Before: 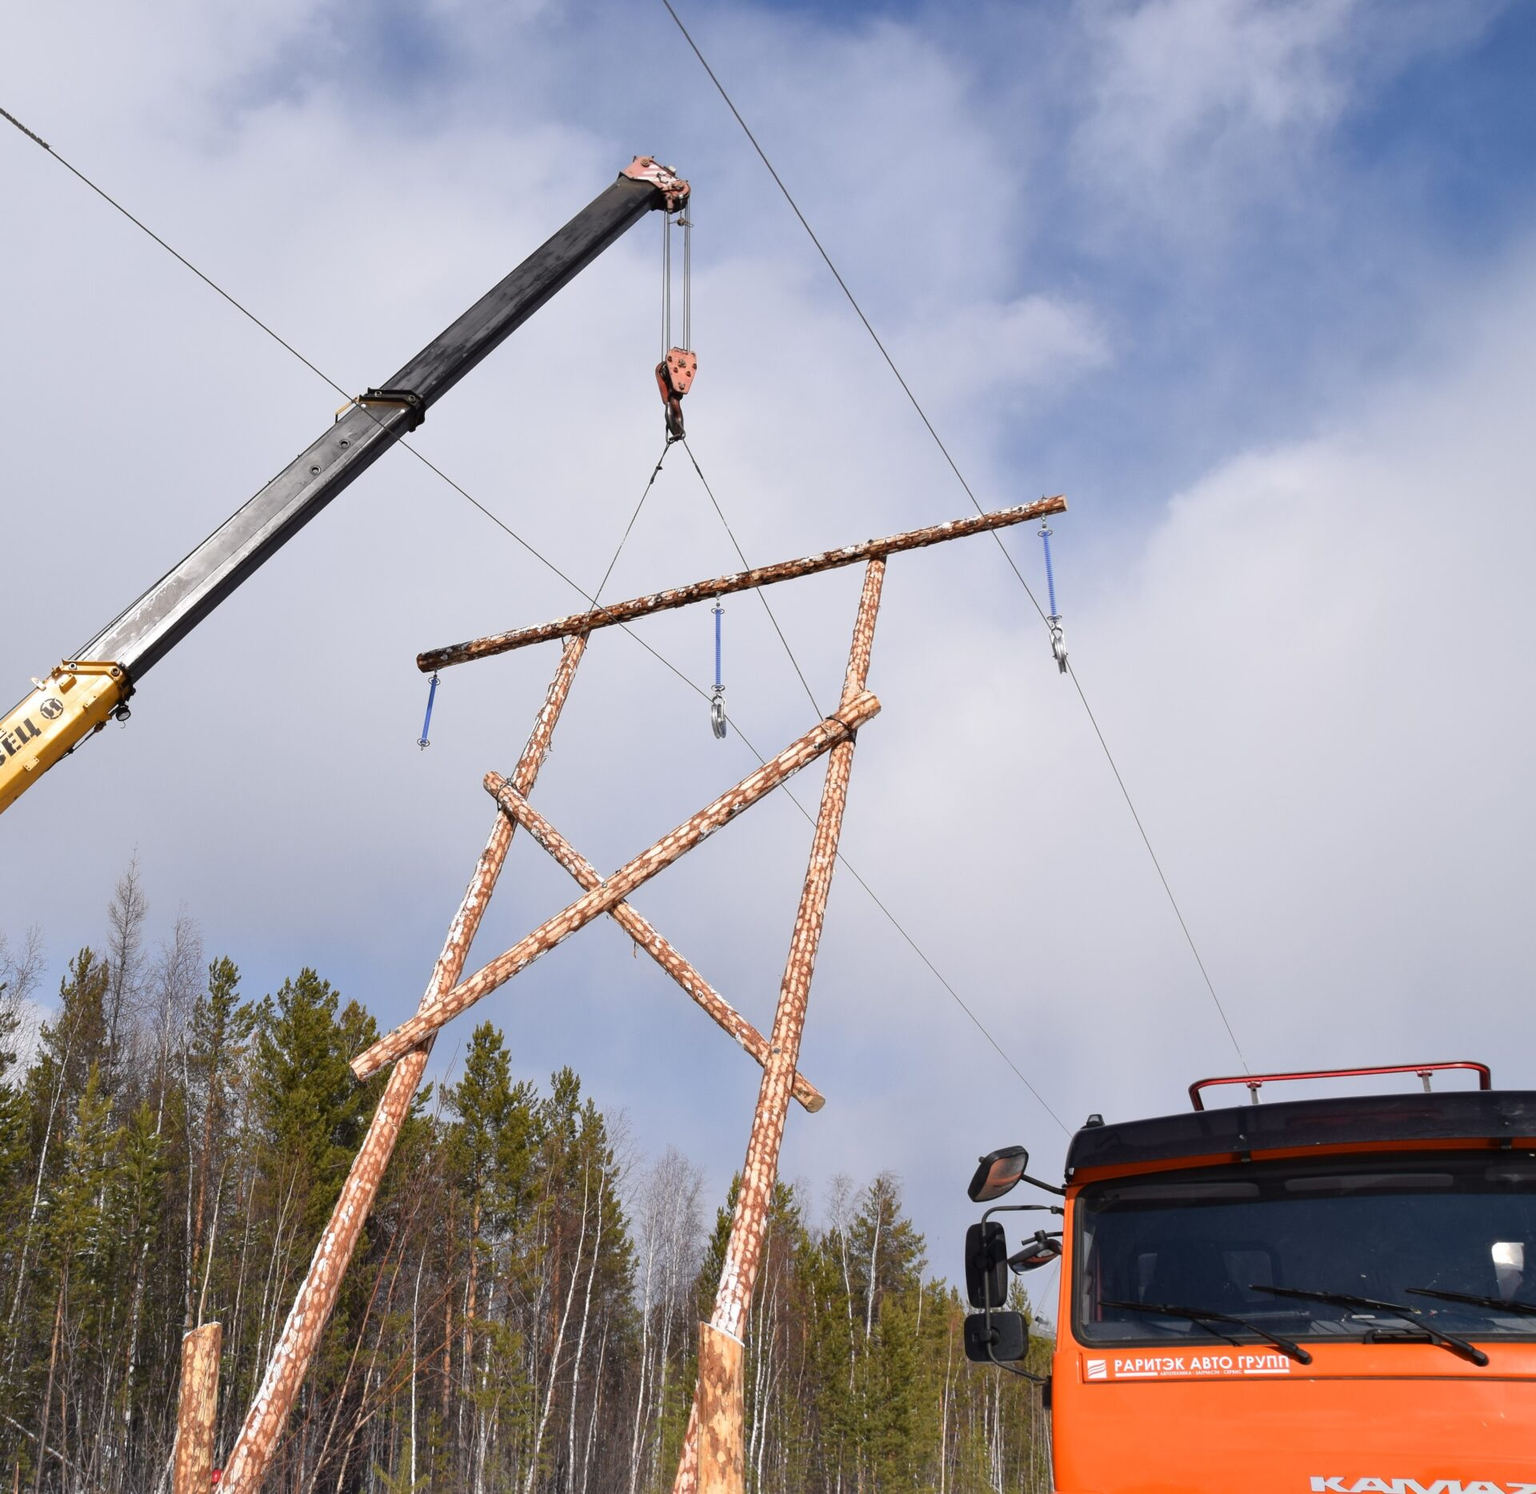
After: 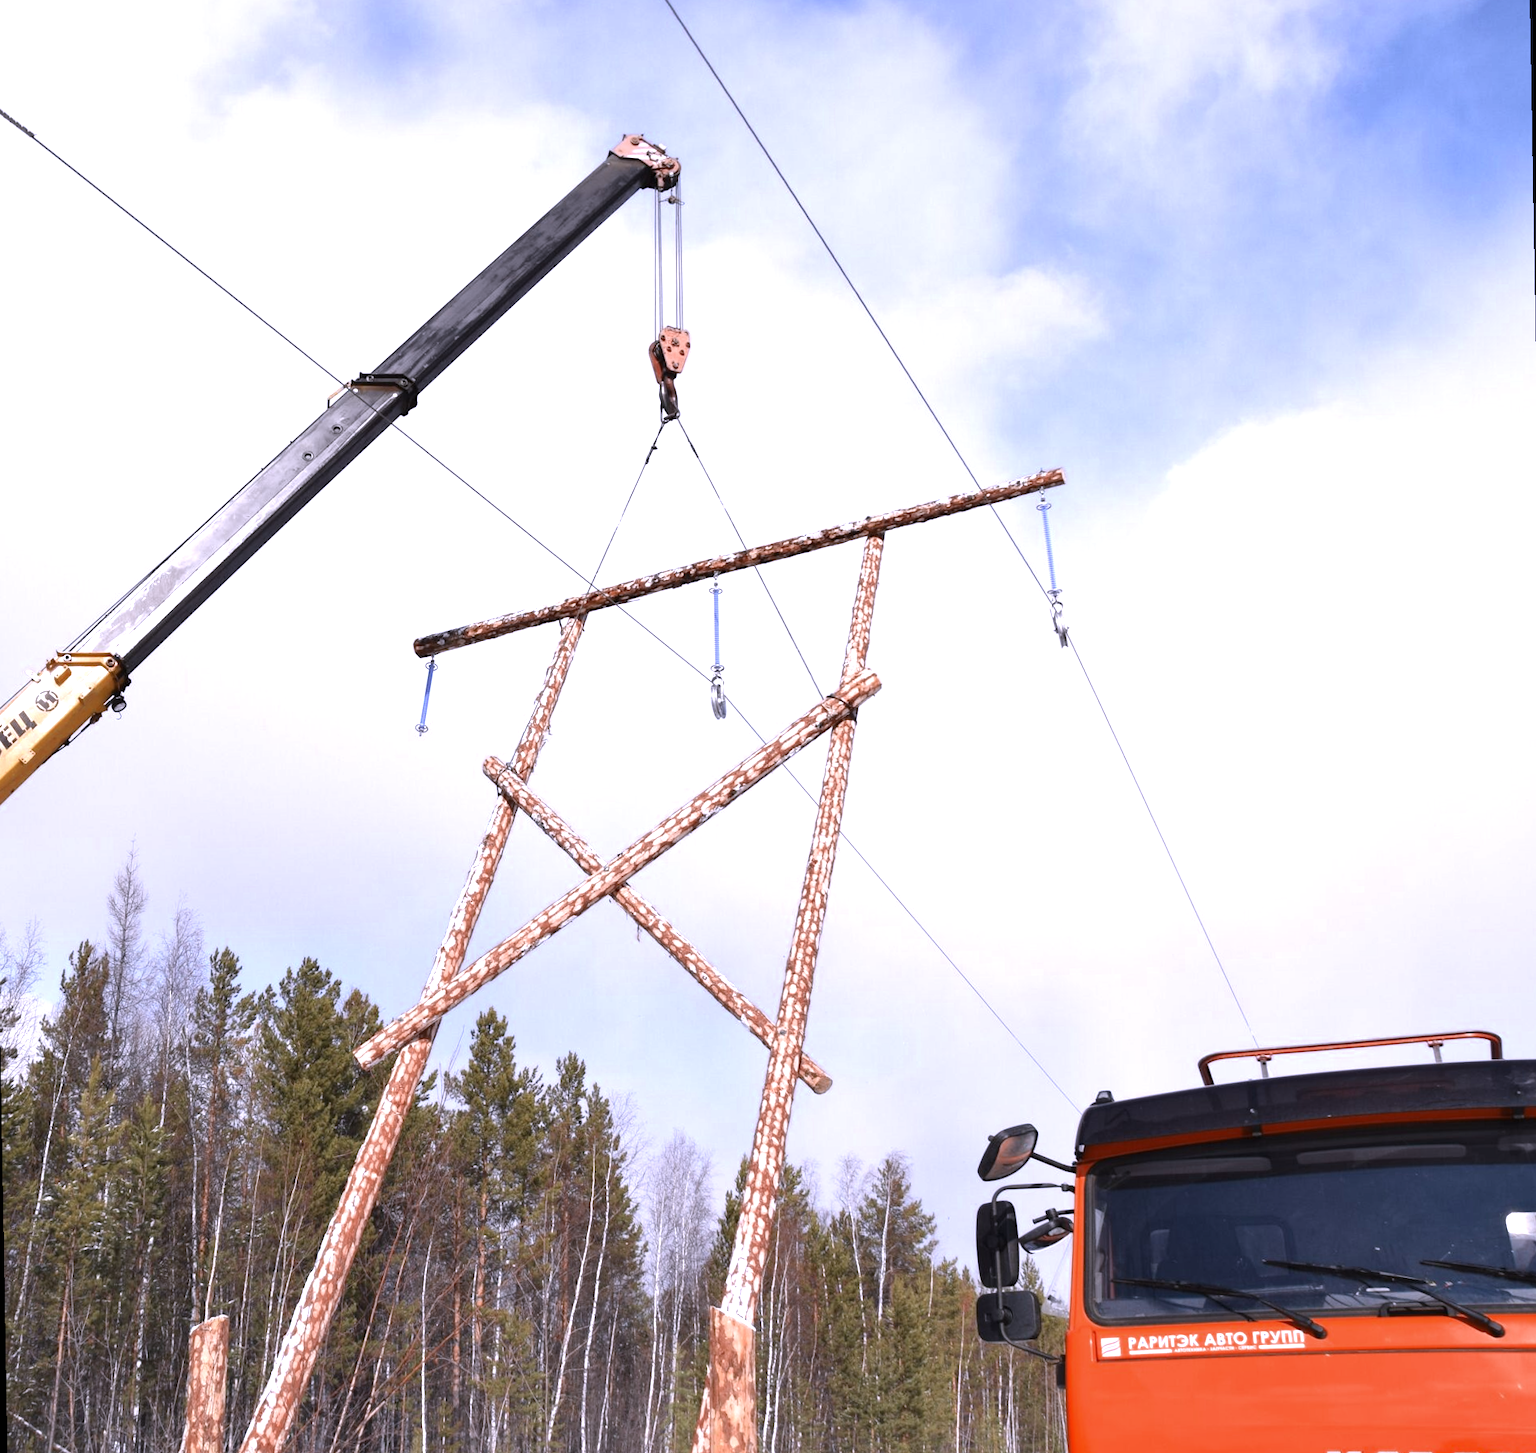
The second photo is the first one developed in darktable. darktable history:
color correction: highlights a* -0.772, highlights b* -8.92
color zones: curves: ch0 [(0, 0.5) (0.125, 0.4) (0.25, 0.5) (0.375, 0.4) (0.5, 0.4) (0.625, 0.6) (0.75, 0.6) (0.875, 0.5)]; ch1 [(0, 0.35) (0.125, 0.45) (0.25, 0.35) (0.375, 0.35) (0.5, 0.35) (0.625, 0.35) (0.75, 0.45) (0.875, 0.35)]; ch2 [(0, 0.6) (0.125, 0.5) (0.25, 0.5) (0.375, 0.6) (0.5, 0.6) (0.625, 0.5) (0.75, 0.5) (0.875, 0.5)]
exposure: black level correction 0, exposure 0.5 EV, compensate exposure bias true, compensate highlight preservation false
white balance: red 1.066, blue 1.119
rotate and perspective: rotation -1°, crop left 0.011, crop right 0.989, crop top 0.025, crop bottom 0.975
